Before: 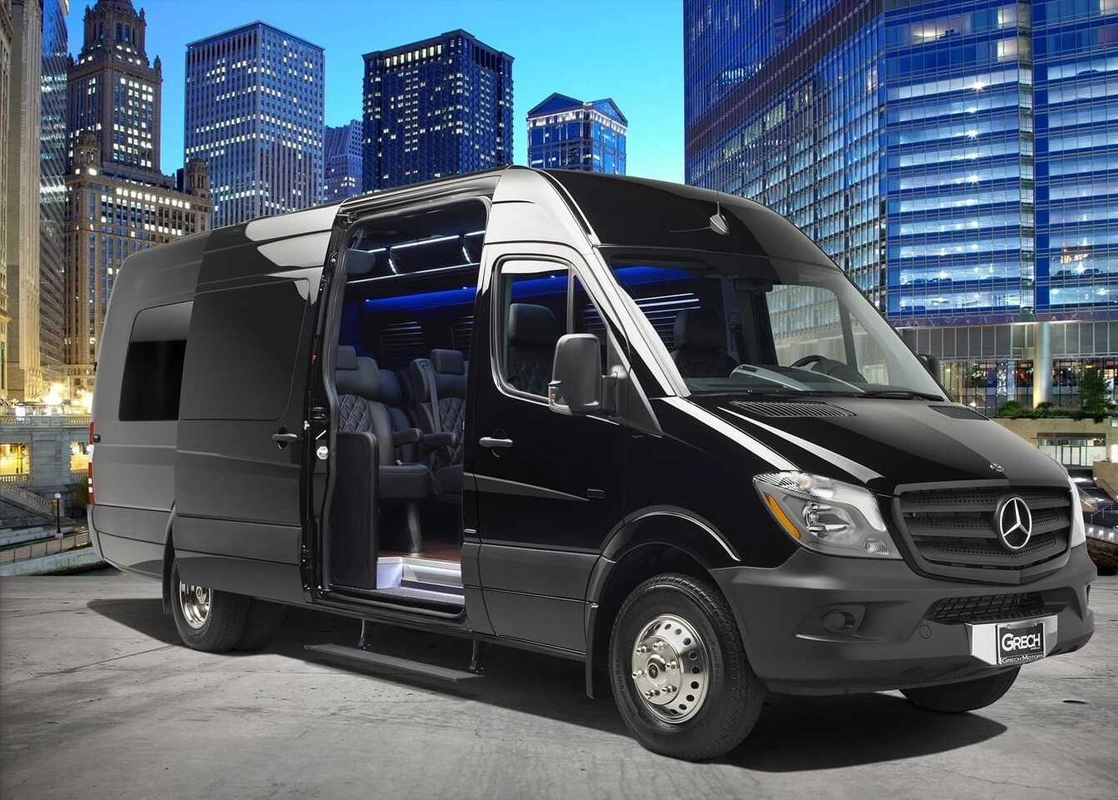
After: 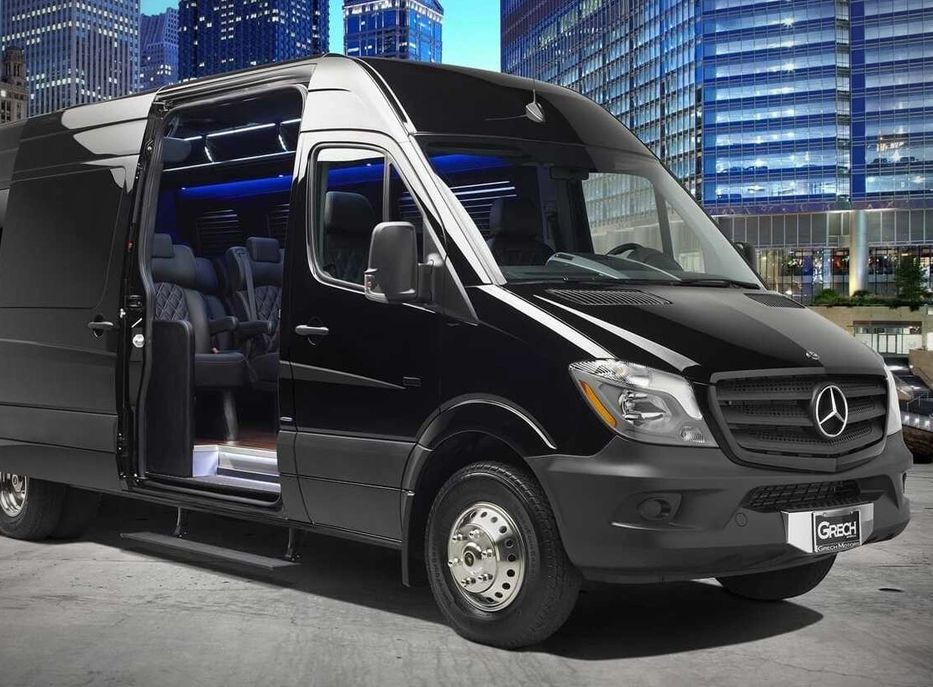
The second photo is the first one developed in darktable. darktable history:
vignetting: fall-off radius 61.01%
crop: left 16.483%, top 14.083%
